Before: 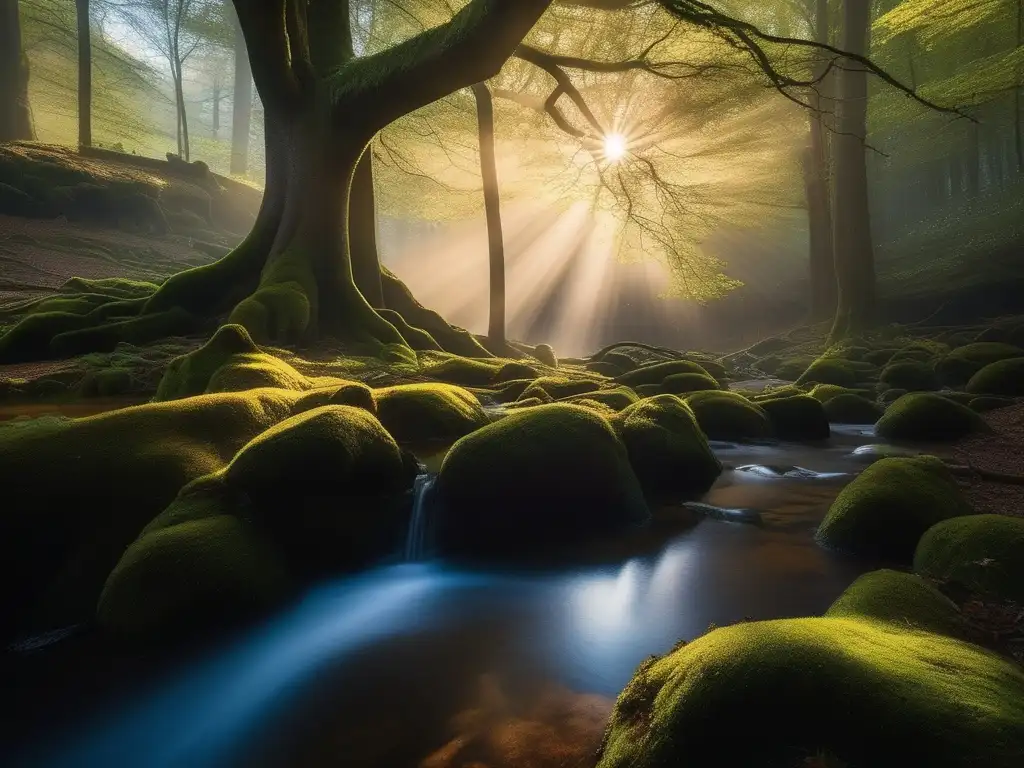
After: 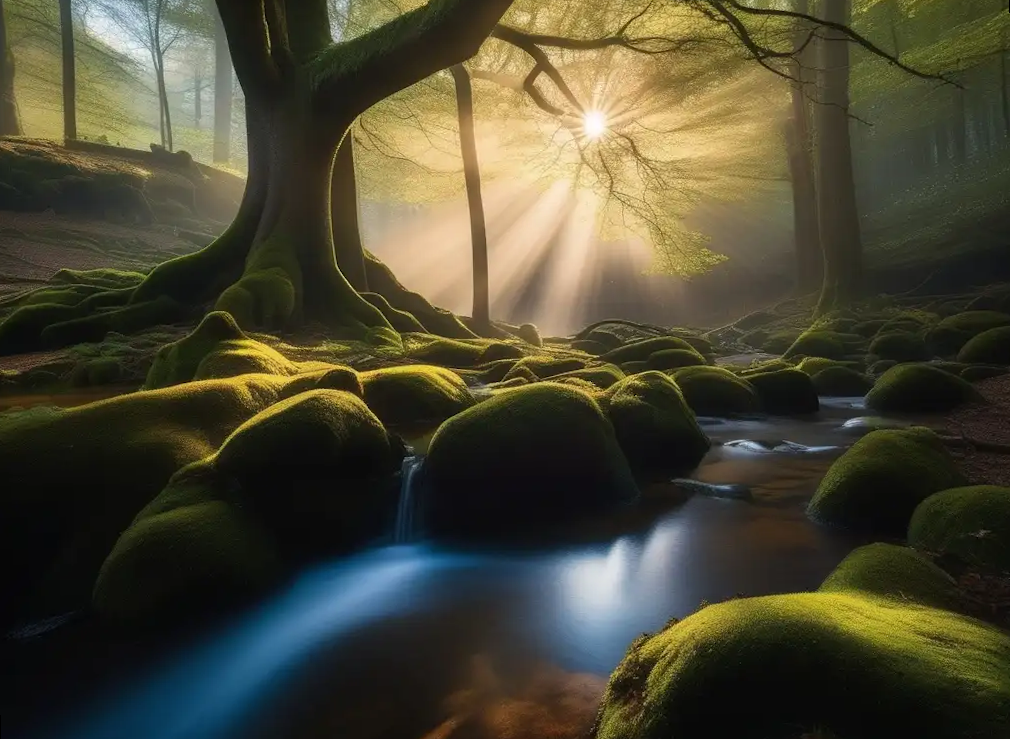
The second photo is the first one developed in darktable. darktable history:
sharpen: radius 2.883, amount 0.868, threshold 47.523
tone equalizer: on, module defaults
rotate and perspective: rotation -1.32°, lens shift (horizontal) -0.031, crop left 0.015, crop right 0.985, crop top 0.047, crop bottom 0.982
